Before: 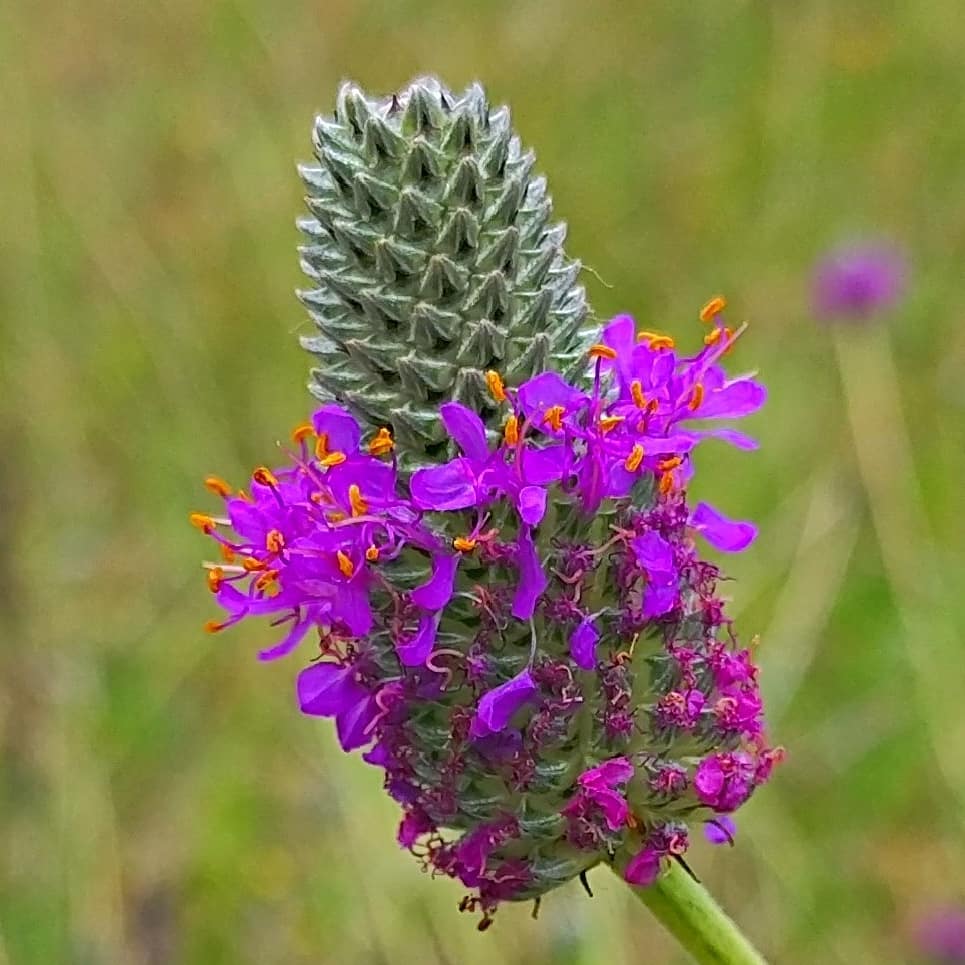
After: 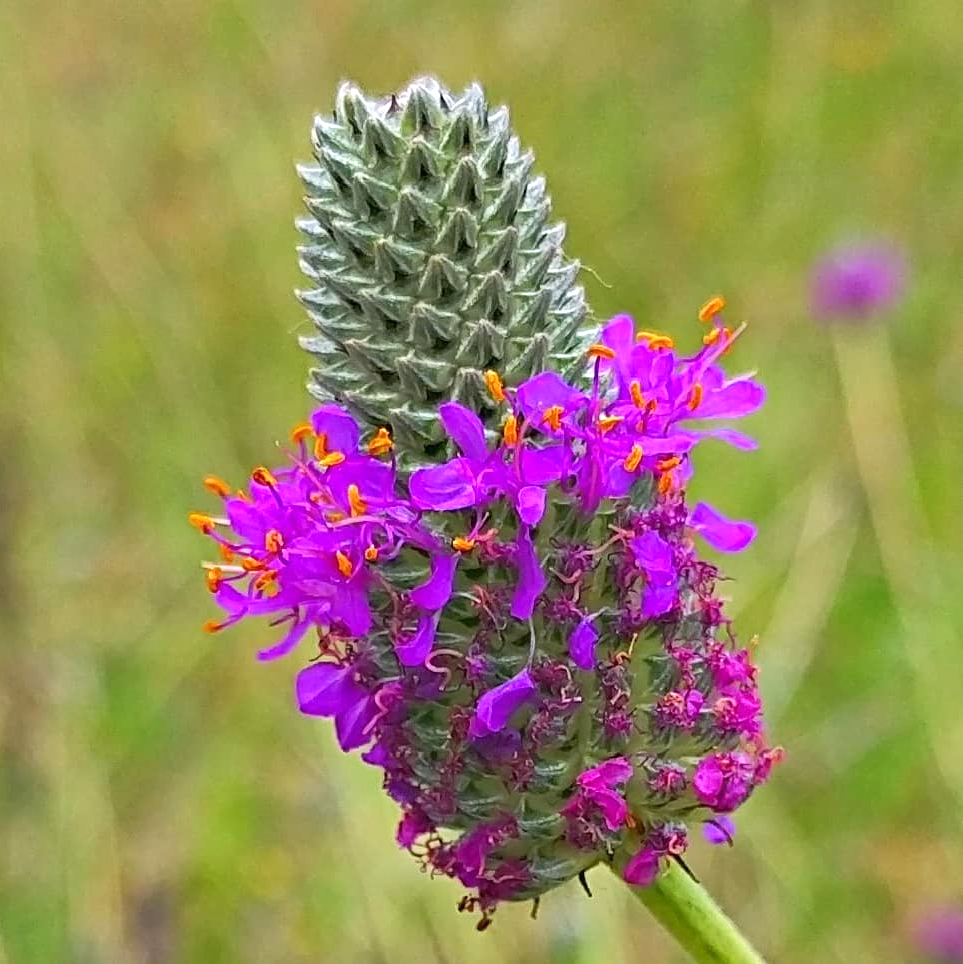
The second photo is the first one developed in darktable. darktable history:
crop and rotate: left 0.171%, bottom 0.002%
exposure: exposure 0.379 EV, compensate highlight preservation false
